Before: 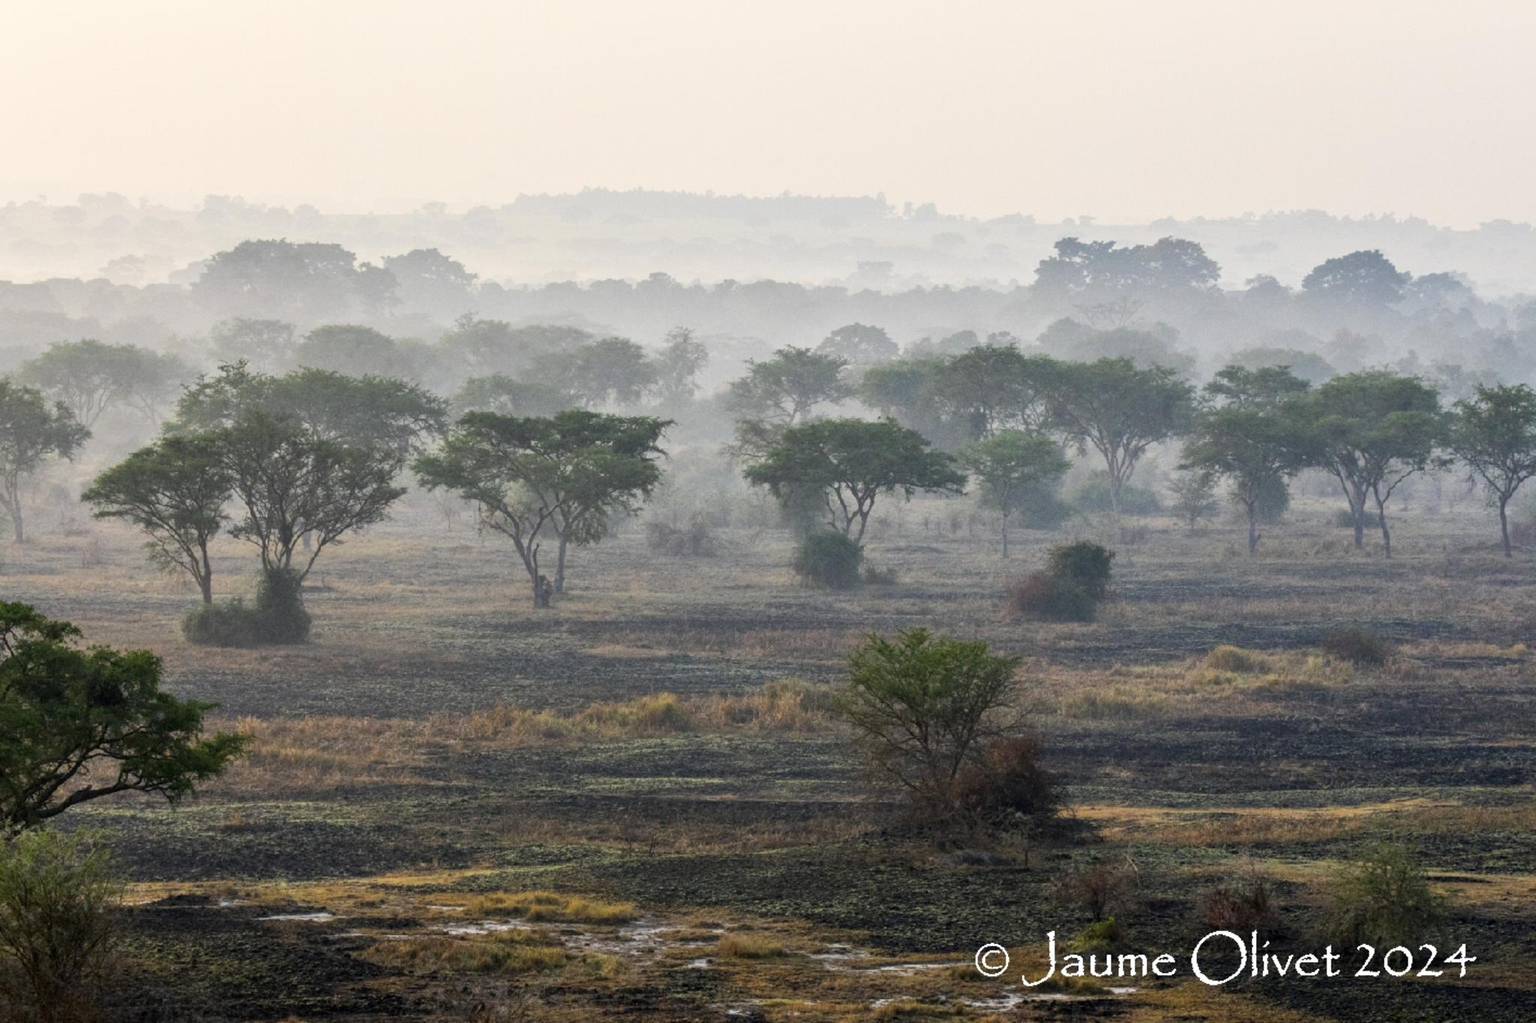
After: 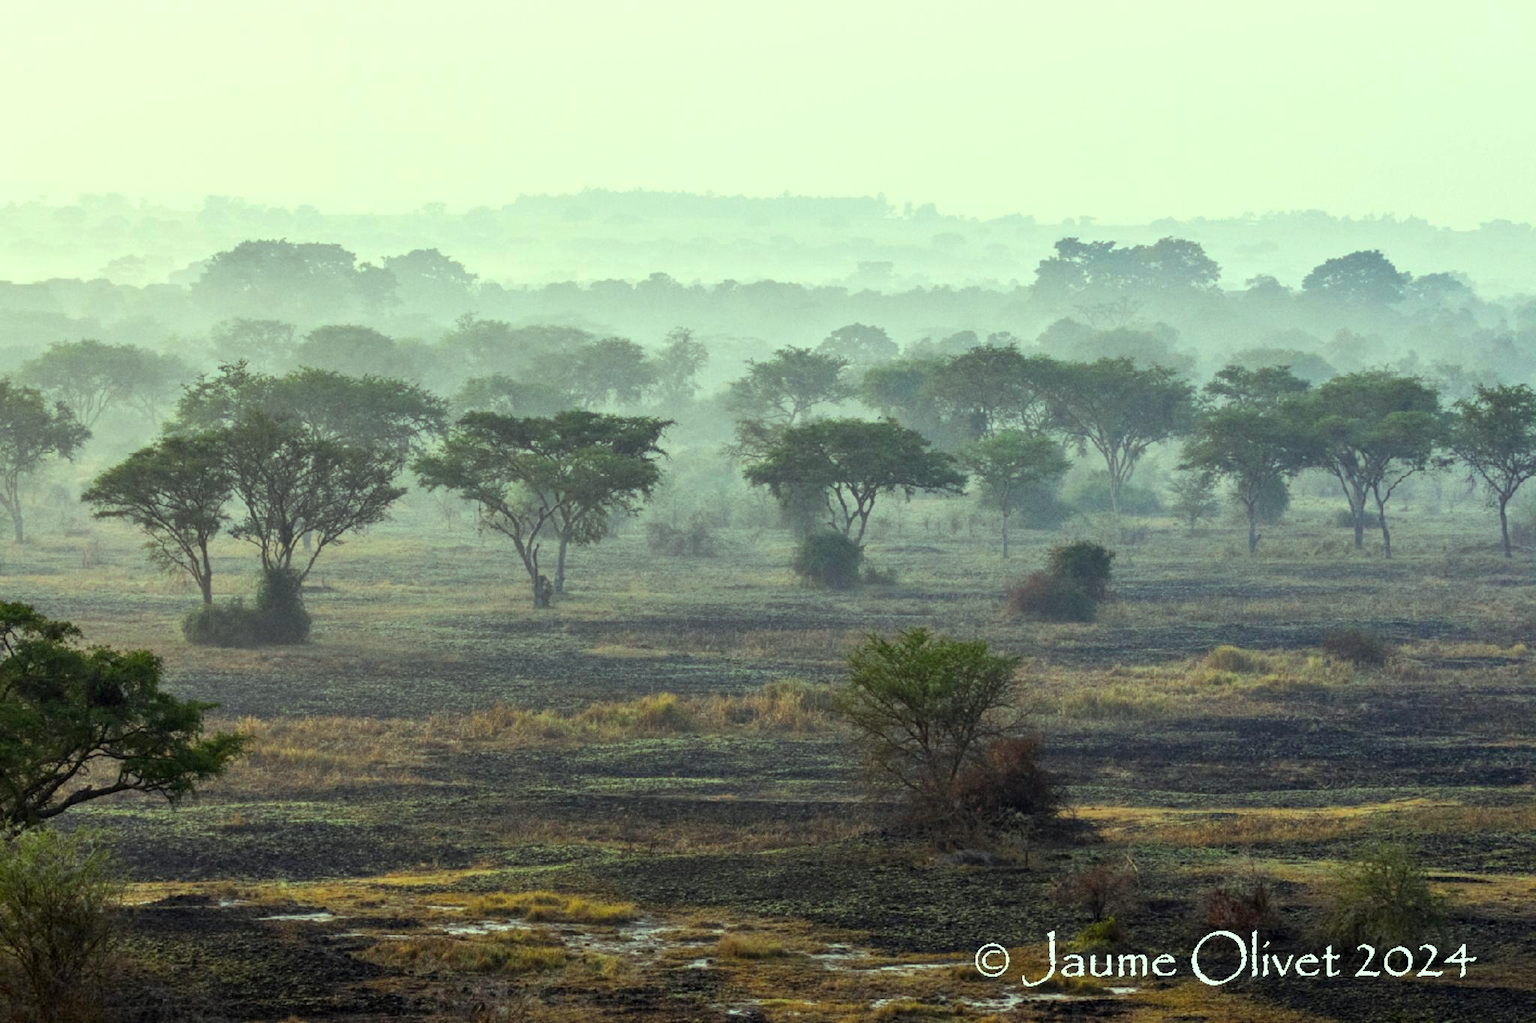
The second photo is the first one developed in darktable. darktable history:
color balance rgb: highlights gain › luminance 15.244%, highlights gain › chroma 6.884%, highlights gain › hue 126.75°, perceptual saturation grading › global saturation 14.586%
